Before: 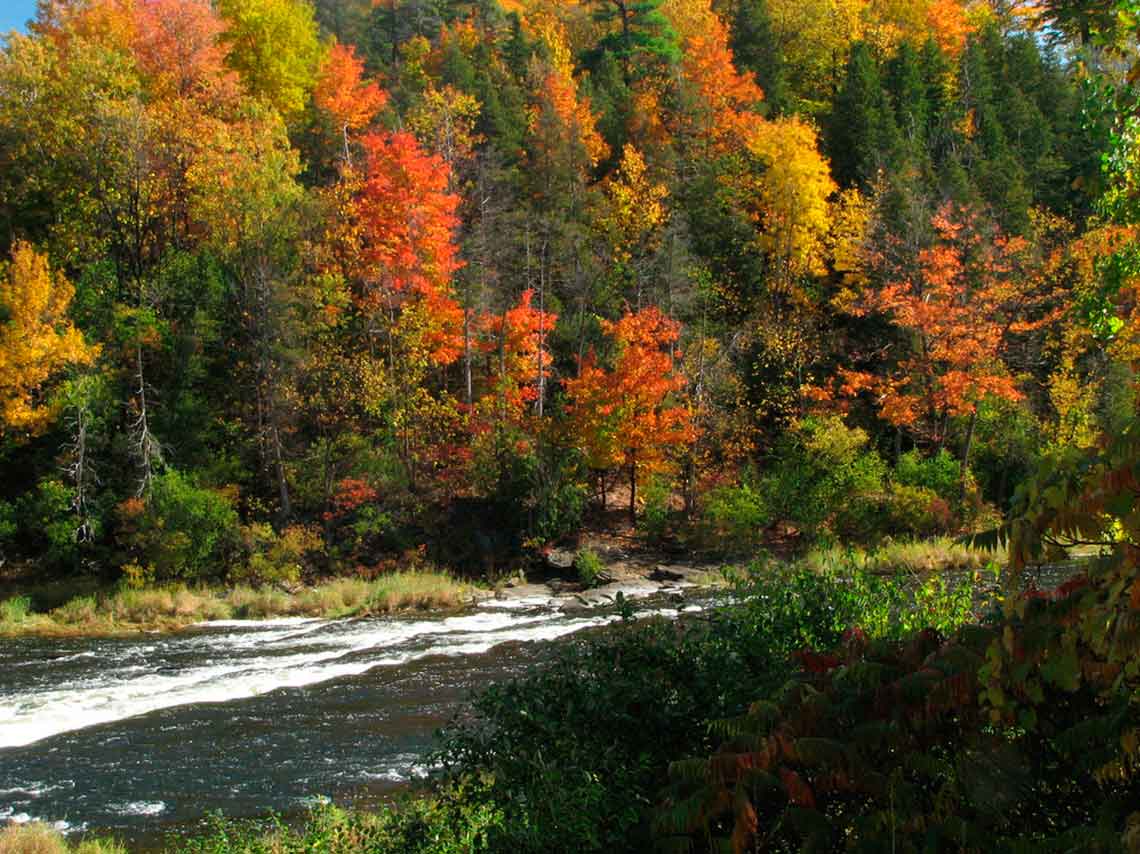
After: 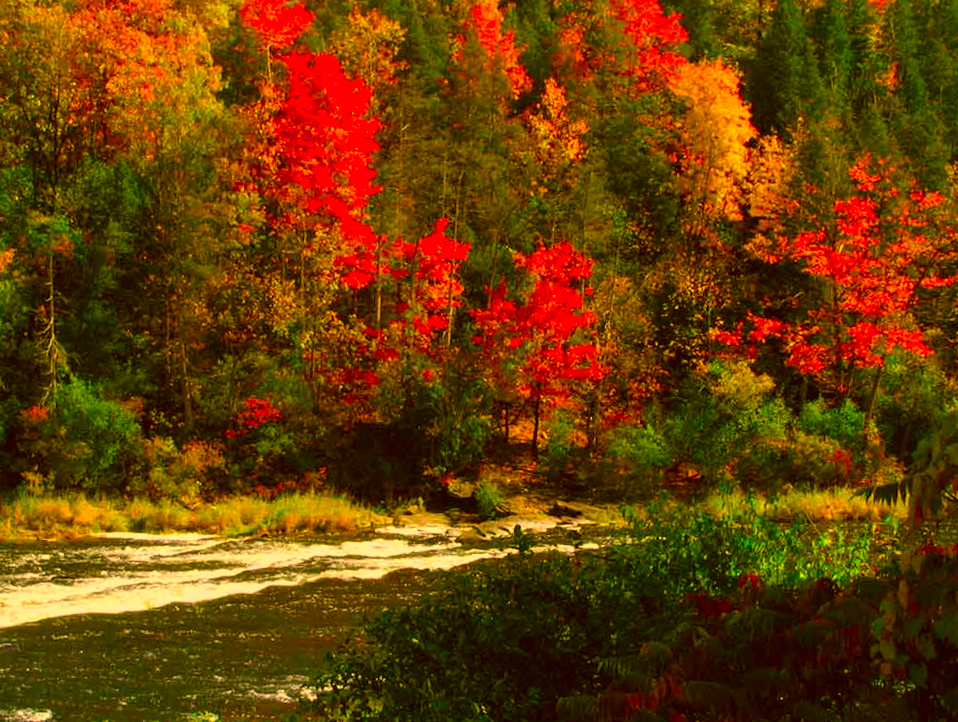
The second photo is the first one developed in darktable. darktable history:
crop and rotate: angle -3.08°, left 5.286%, top 5.204%, right 4.698%, bottom 4.229%
color correction: highlights a* 10.79, highlights b* 30.42, shadows a* 2.59, shadows b* 17.77, saturation 1.72
